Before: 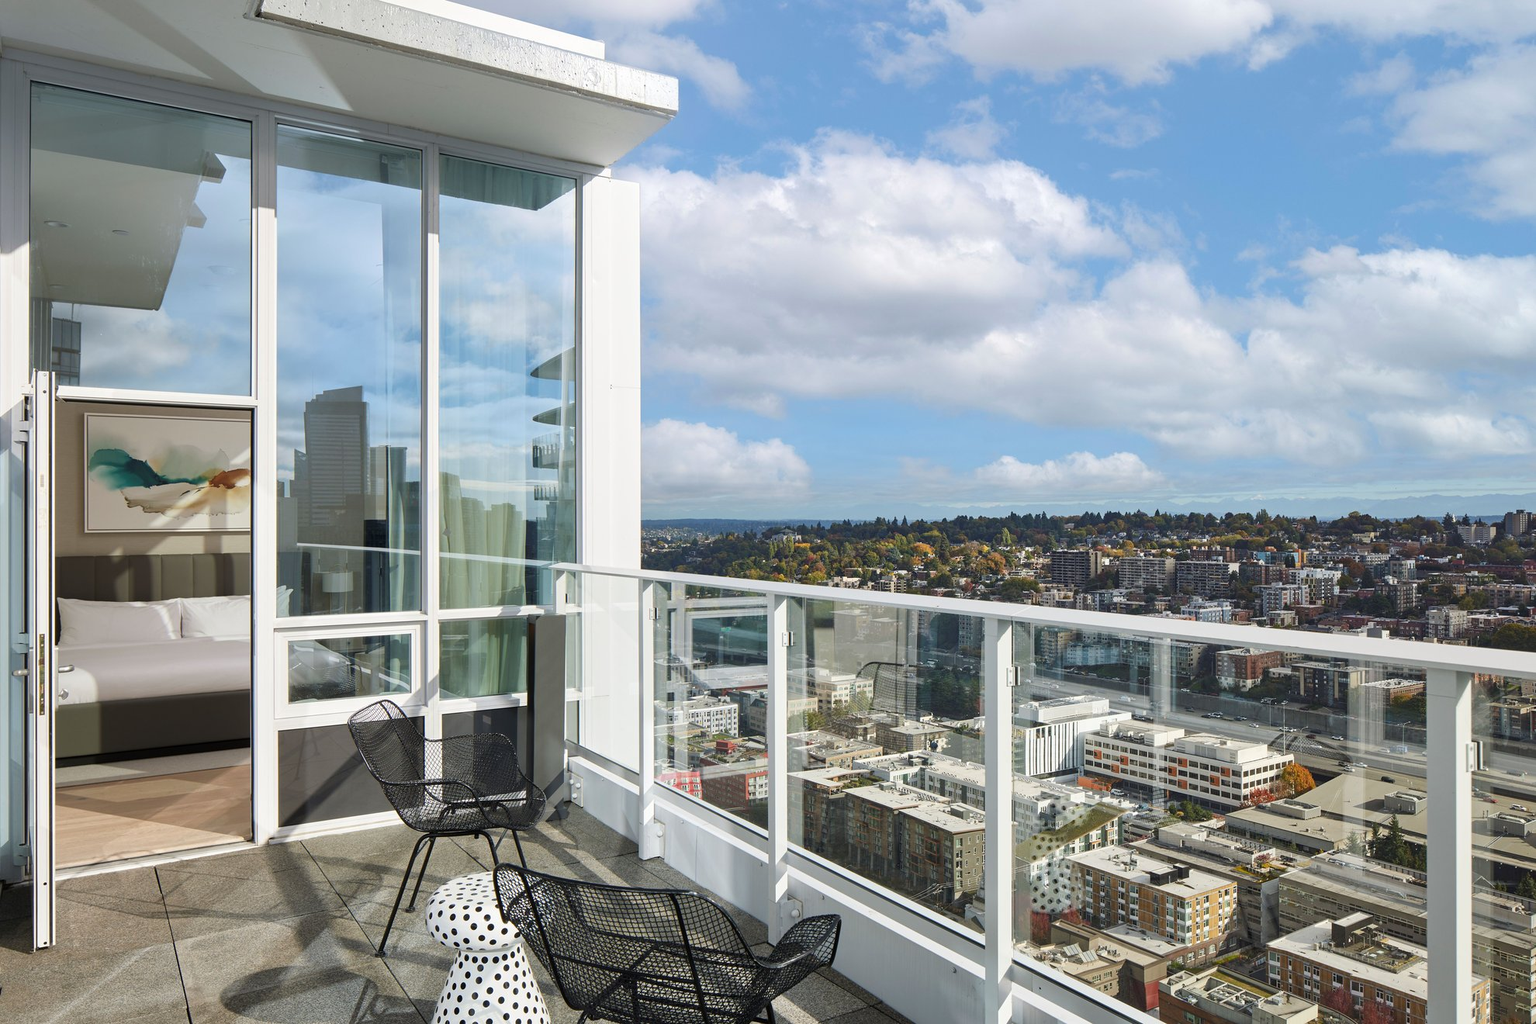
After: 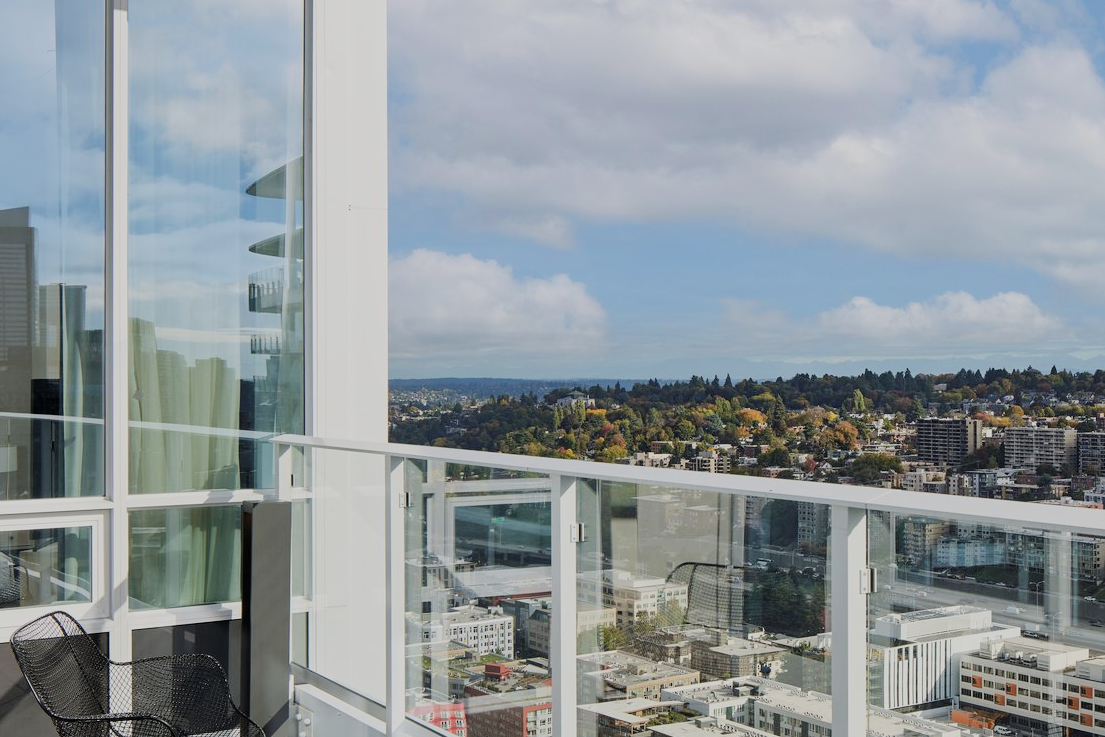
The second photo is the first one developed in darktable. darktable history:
crop and rotate: left 22.13%, top 22.054%, right 22.026%, bottom 22.102%
filmic rgb: black relative exposure -7.65 EV, white relative exposure 4.56 EV, hardness 3.61
